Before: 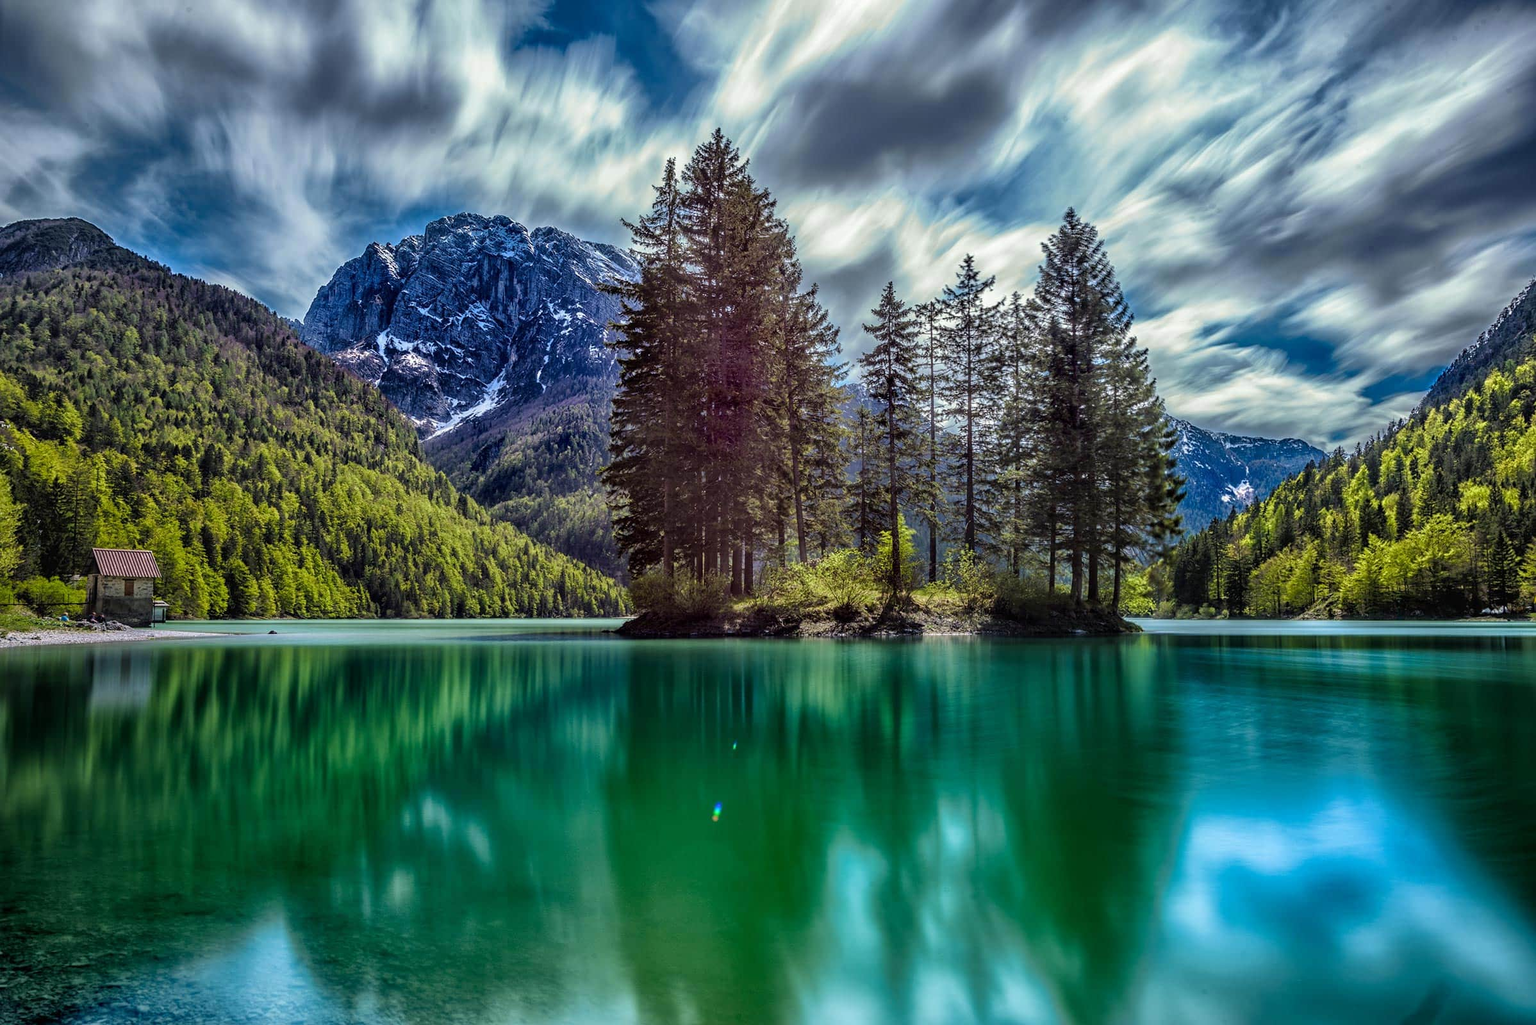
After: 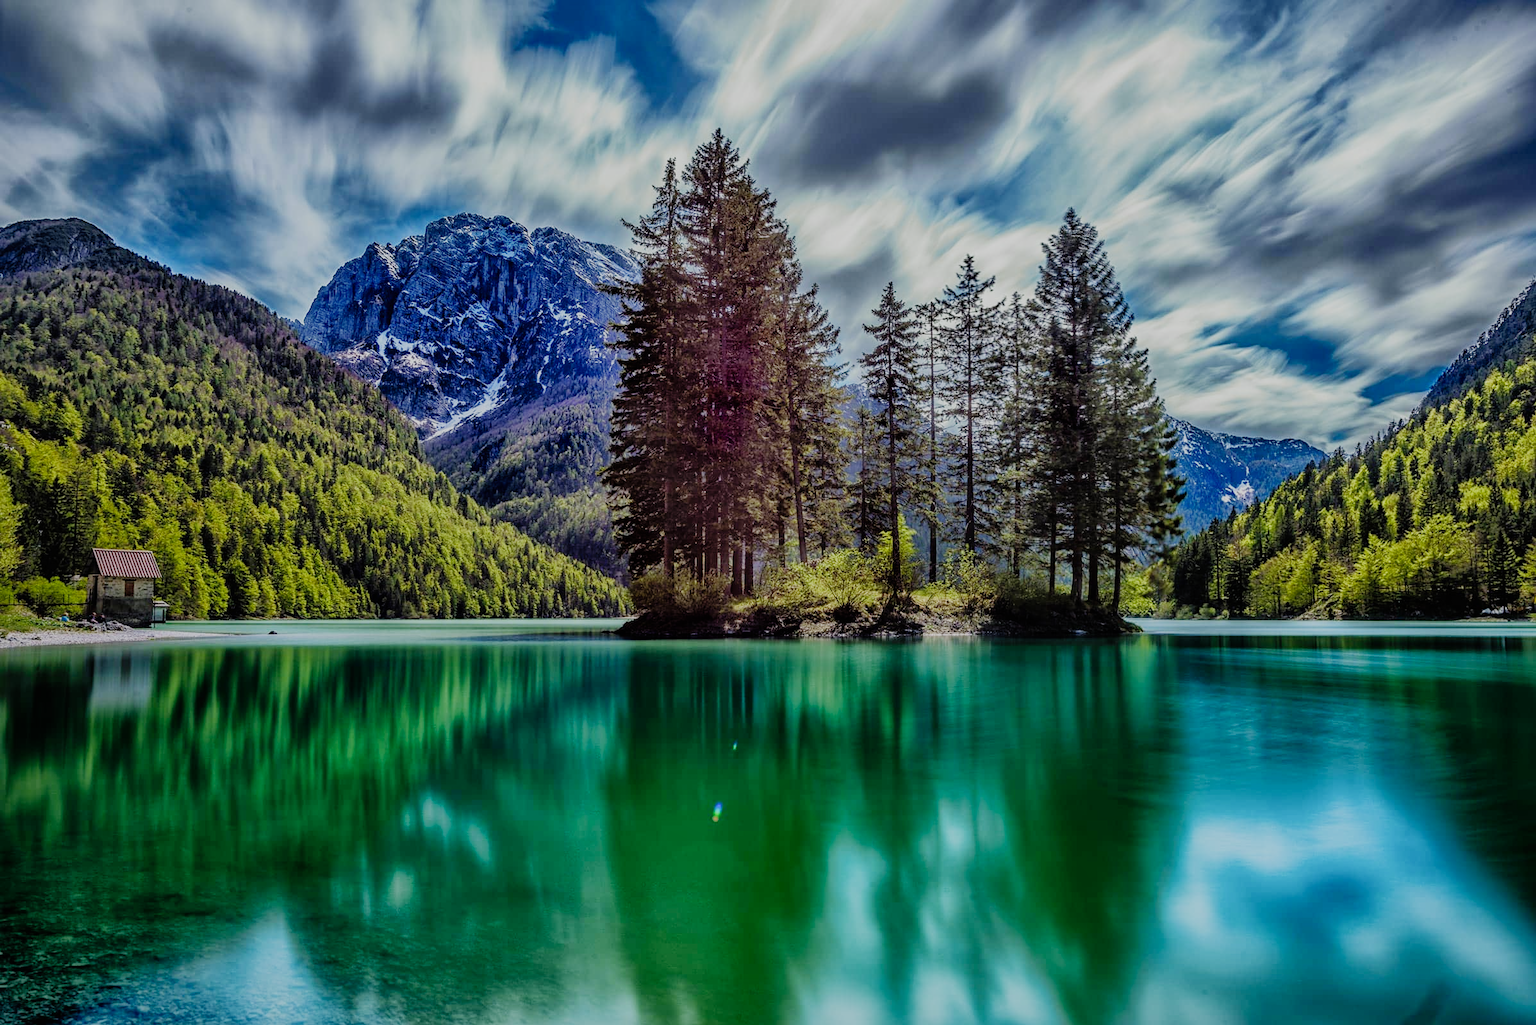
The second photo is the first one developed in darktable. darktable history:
sigmoid: skew -0.2, preserve hue 0%, red attenuation 0.1, red rotation 0.035, green attenuation 0.1, green rotation -0.017, blue attenuation 0.15, blue rotation -0.052, base primaries Rec2020
shadows and highlights: on, module defaults
